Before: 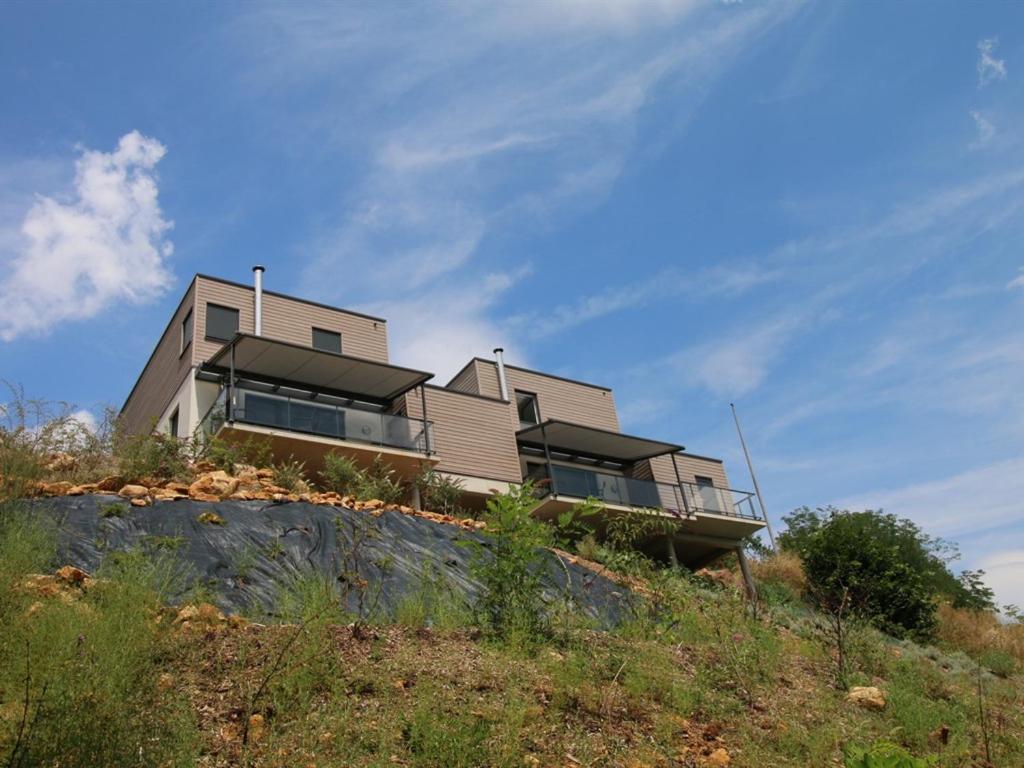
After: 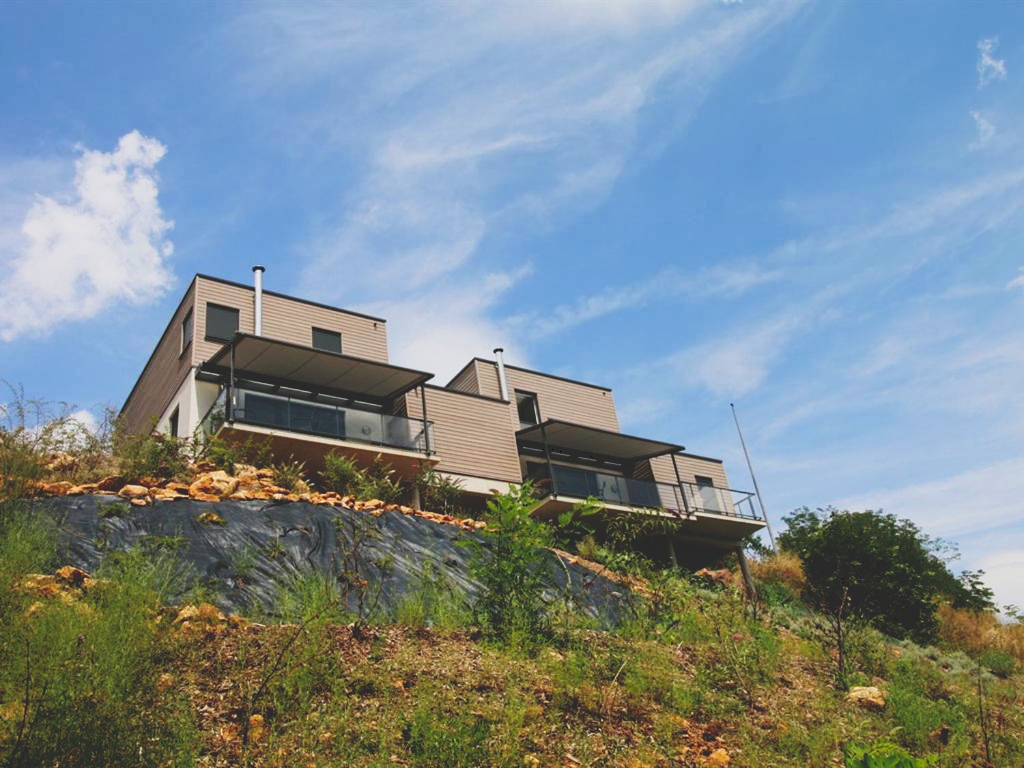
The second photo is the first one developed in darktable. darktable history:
tone curve: curves: ch0 [(0, 0) (0.003, 0.17) (0.011, 0.17) (0.025, 0.17) (0.044, 0.168) (0.069, 0.167) (0.1, 0.173) (0.136, 0.181) (0.177, 0.199) (0.224, 0.226) (0.277, 0.271) (0.335, 0.333) (0.399, 0.419) (0.468, 0.52) (0.543, 0.621) (0.623, 0.716) (0.709, 0.795) (0.801, 0.867) (0.898, 0.914) (1, 1)], preserve colors none
